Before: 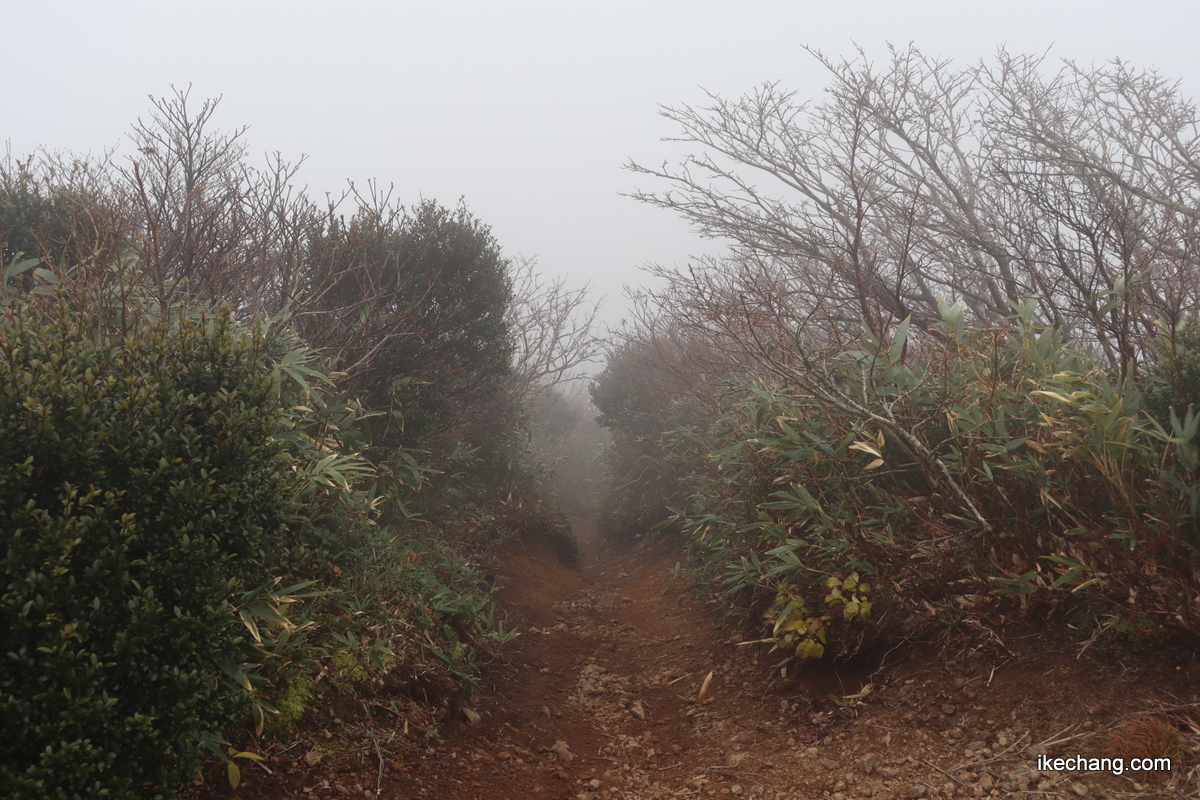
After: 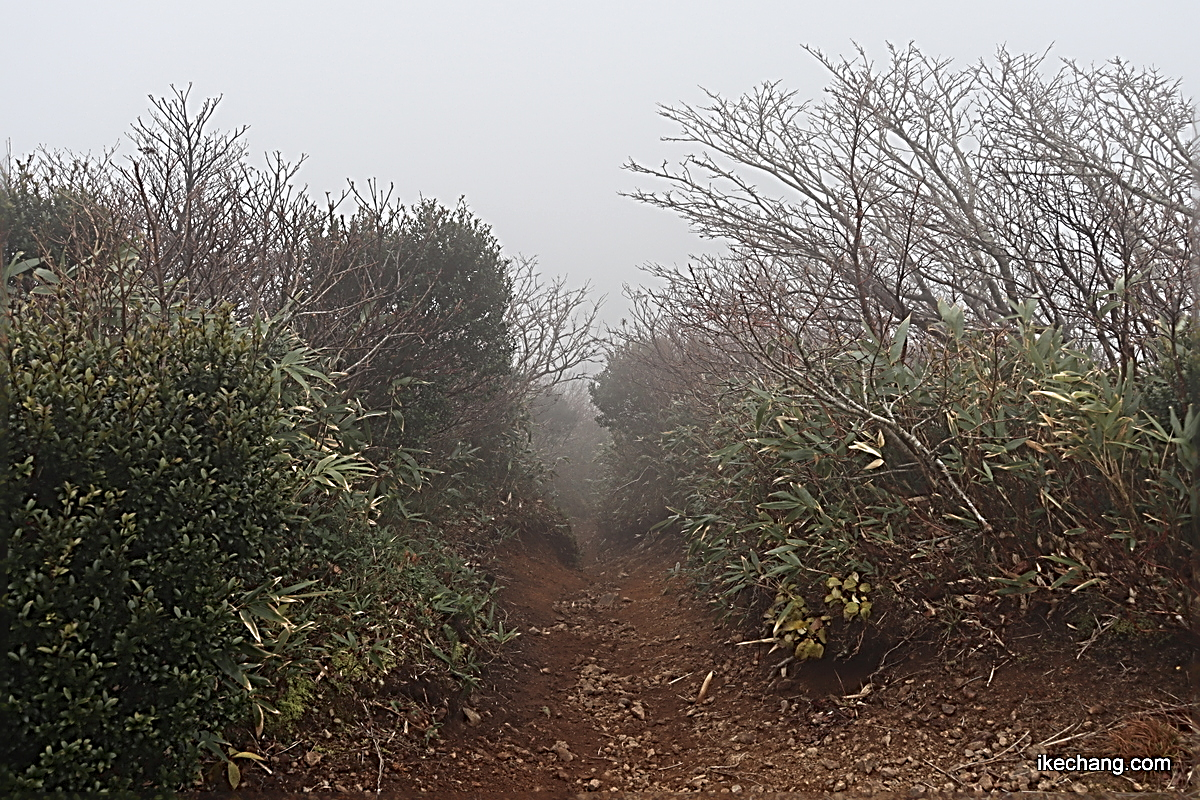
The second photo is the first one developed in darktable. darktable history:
tone equalizer: edges refinement/feathering 500, mask exposure compensation -1.57 EV, preserve details no
sharpen: radius 3.193, amount 1.73
